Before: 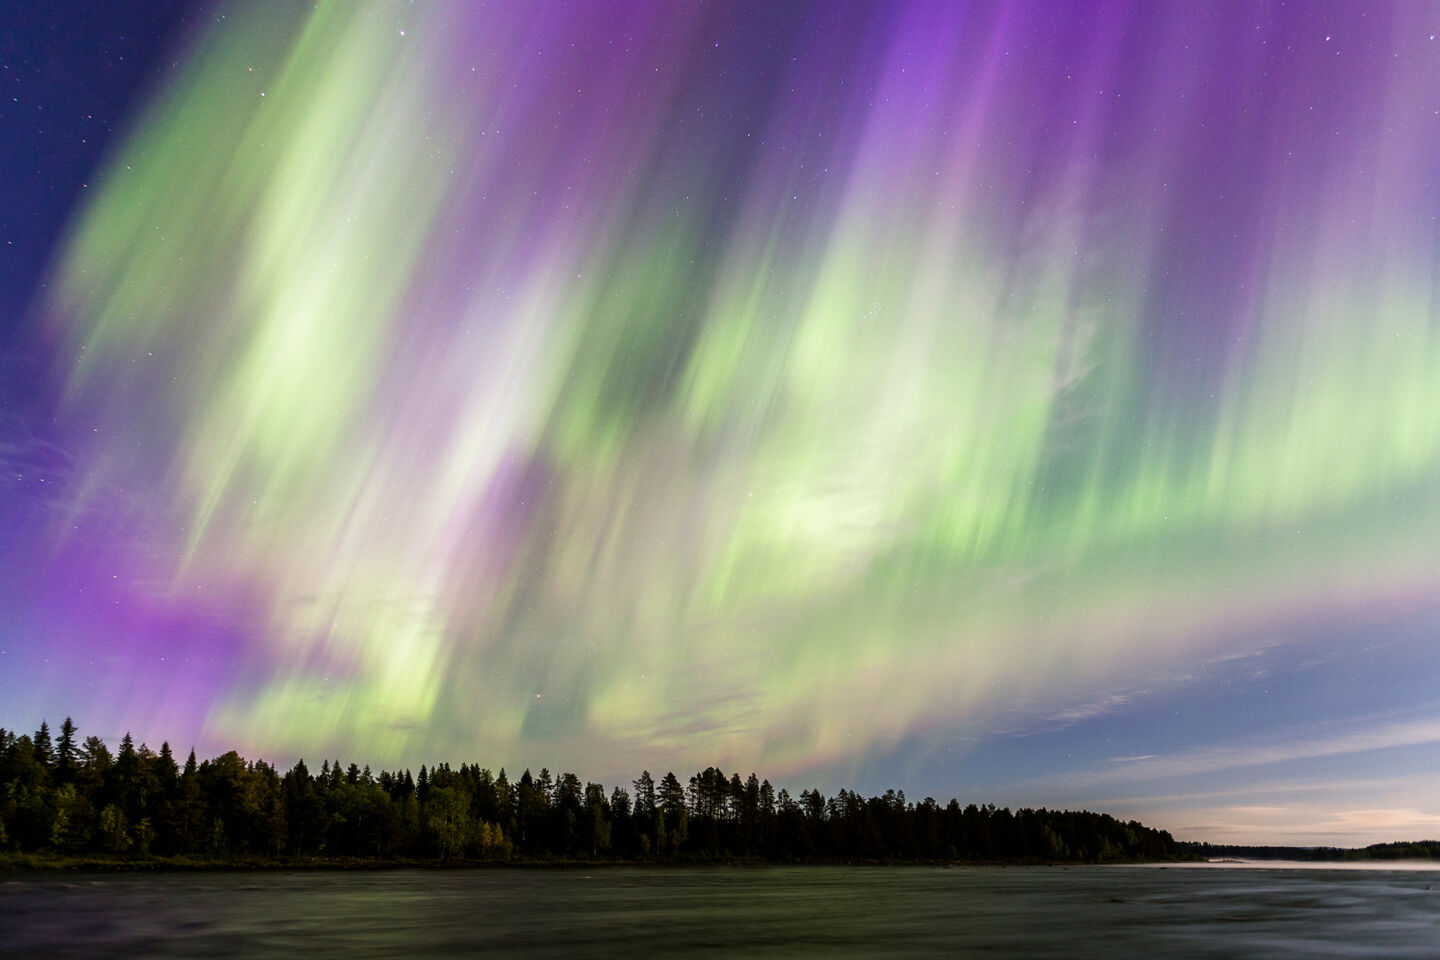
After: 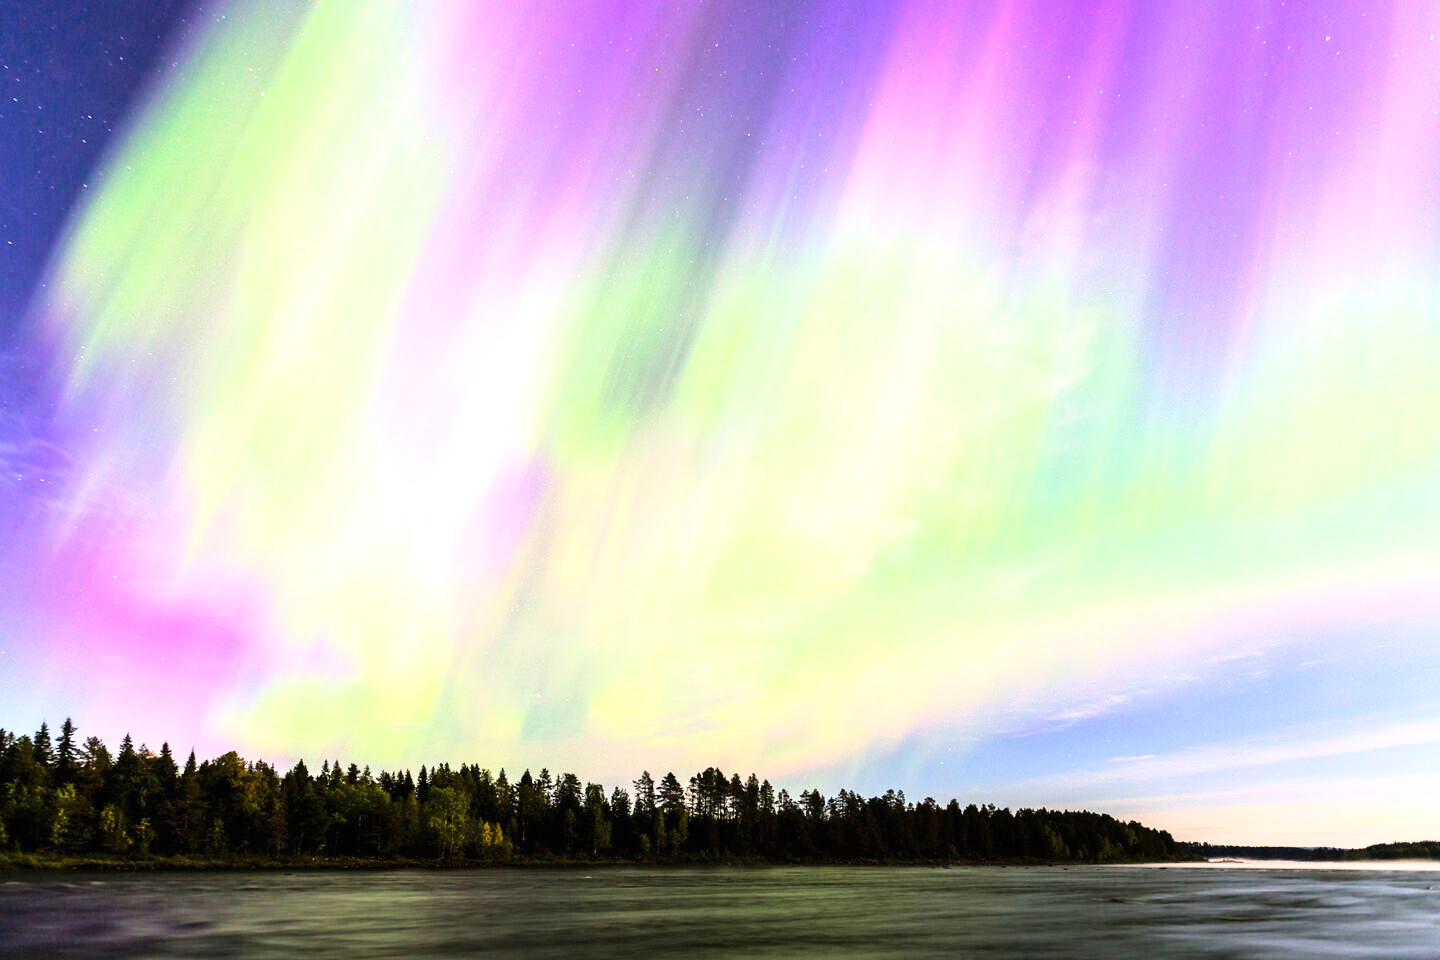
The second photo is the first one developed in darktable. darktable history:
exposure: black level correction 0, exposure 1 EV, compensate exposure bias true, compensate highlight preservation false
contrast equalizer: y [[0.5 ×6], [0.5 ×6], [0.5, 0.5, 0.501, 0.545, 0.707, 0.863], [0 ×6], [0 ×6]]
base curve: curves: ch0 [(0, 0) (0.028, 0.03) (0.121, 0.232) (0.46, 0.748) (0.859, 0.968) (1, 1)]
